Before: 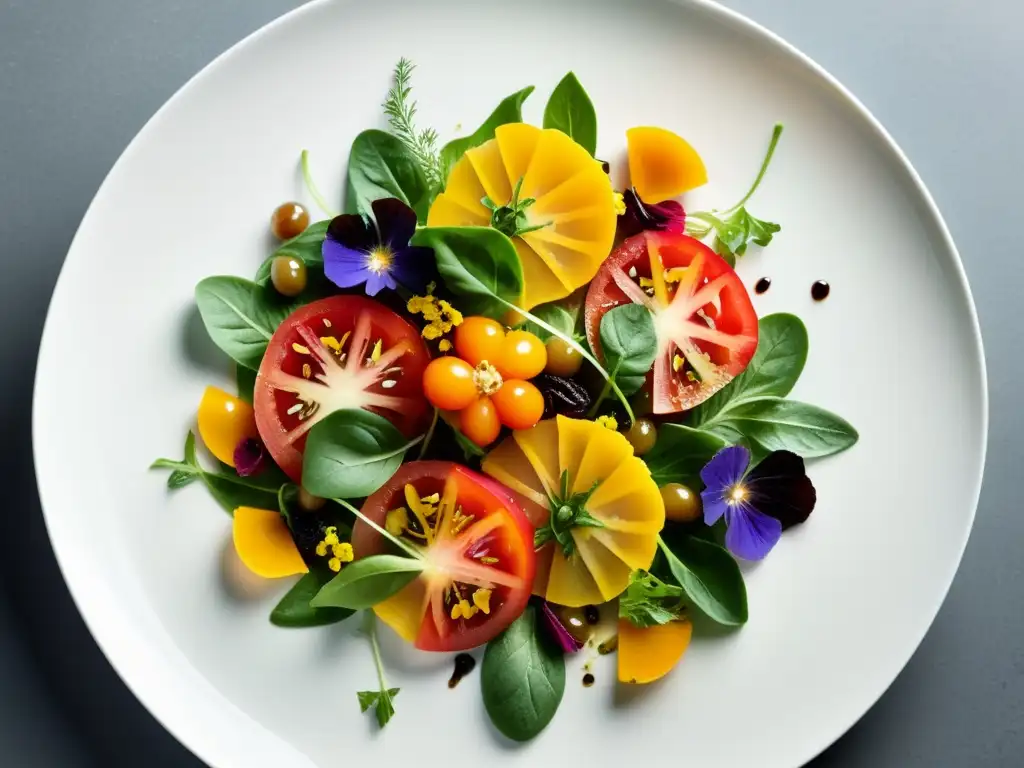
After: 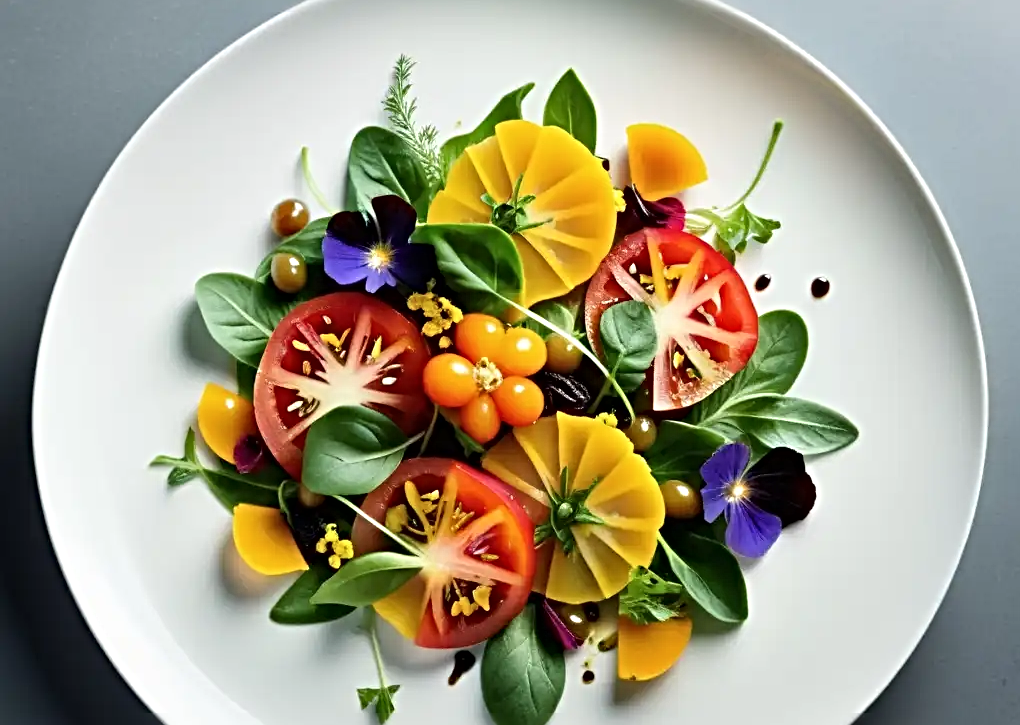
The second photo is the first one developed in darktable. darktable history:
crop: top 0.395%, right 0.261%, bottom 5.075%
sharpen: radius 4.935
contrast brightness saturation: saturation -0.025
